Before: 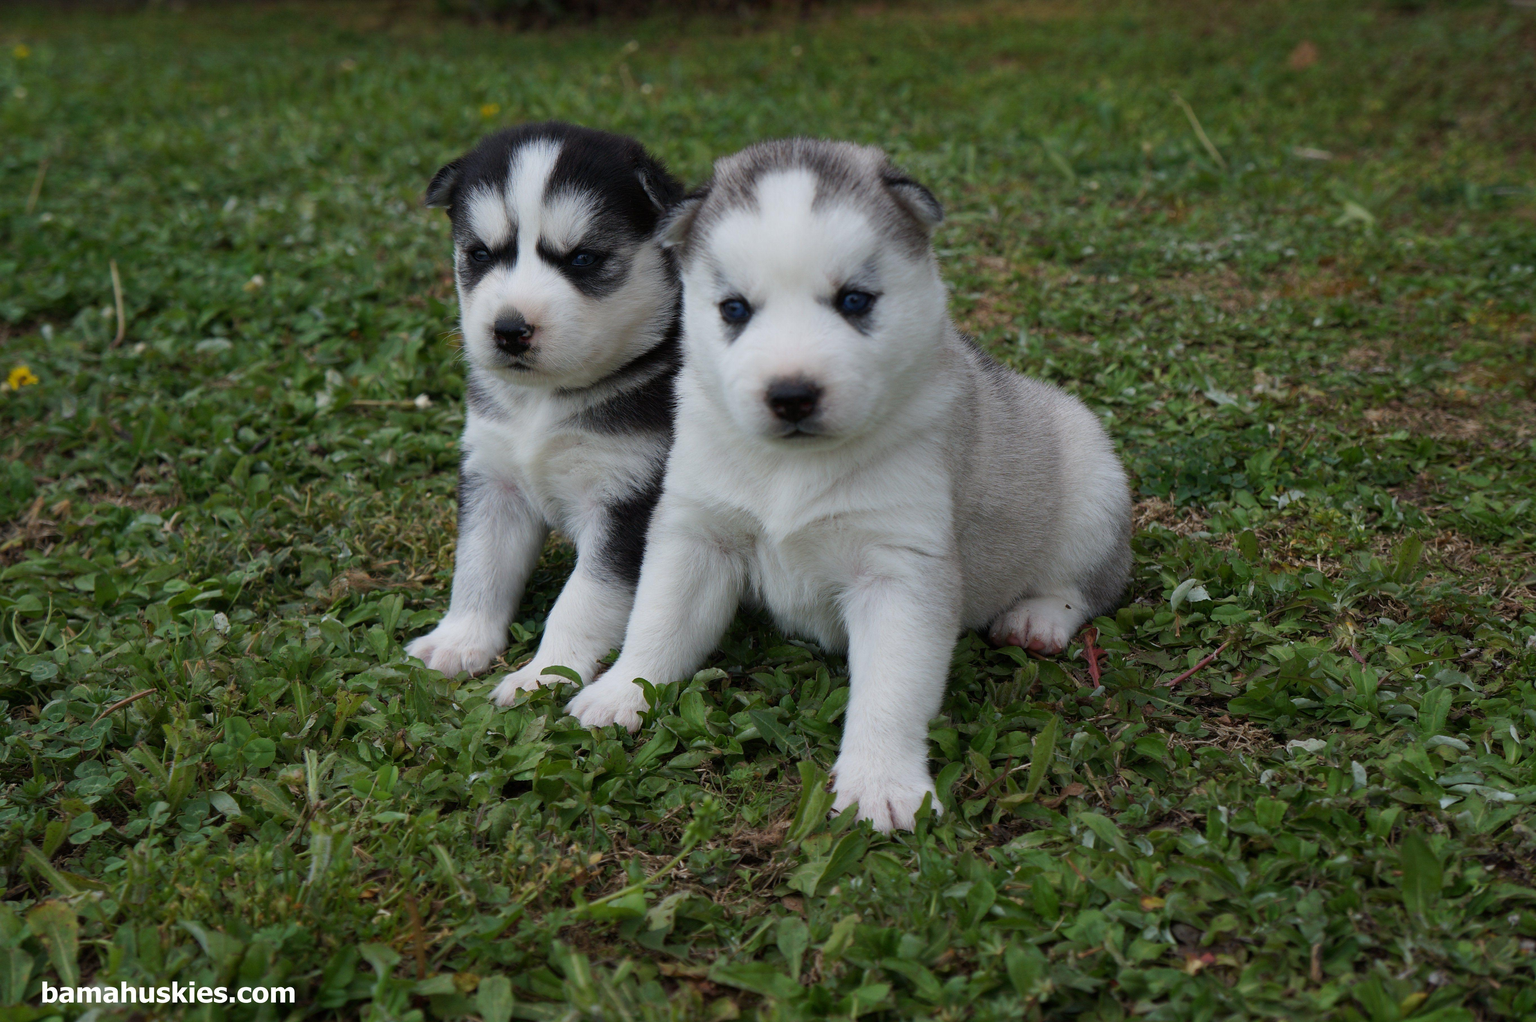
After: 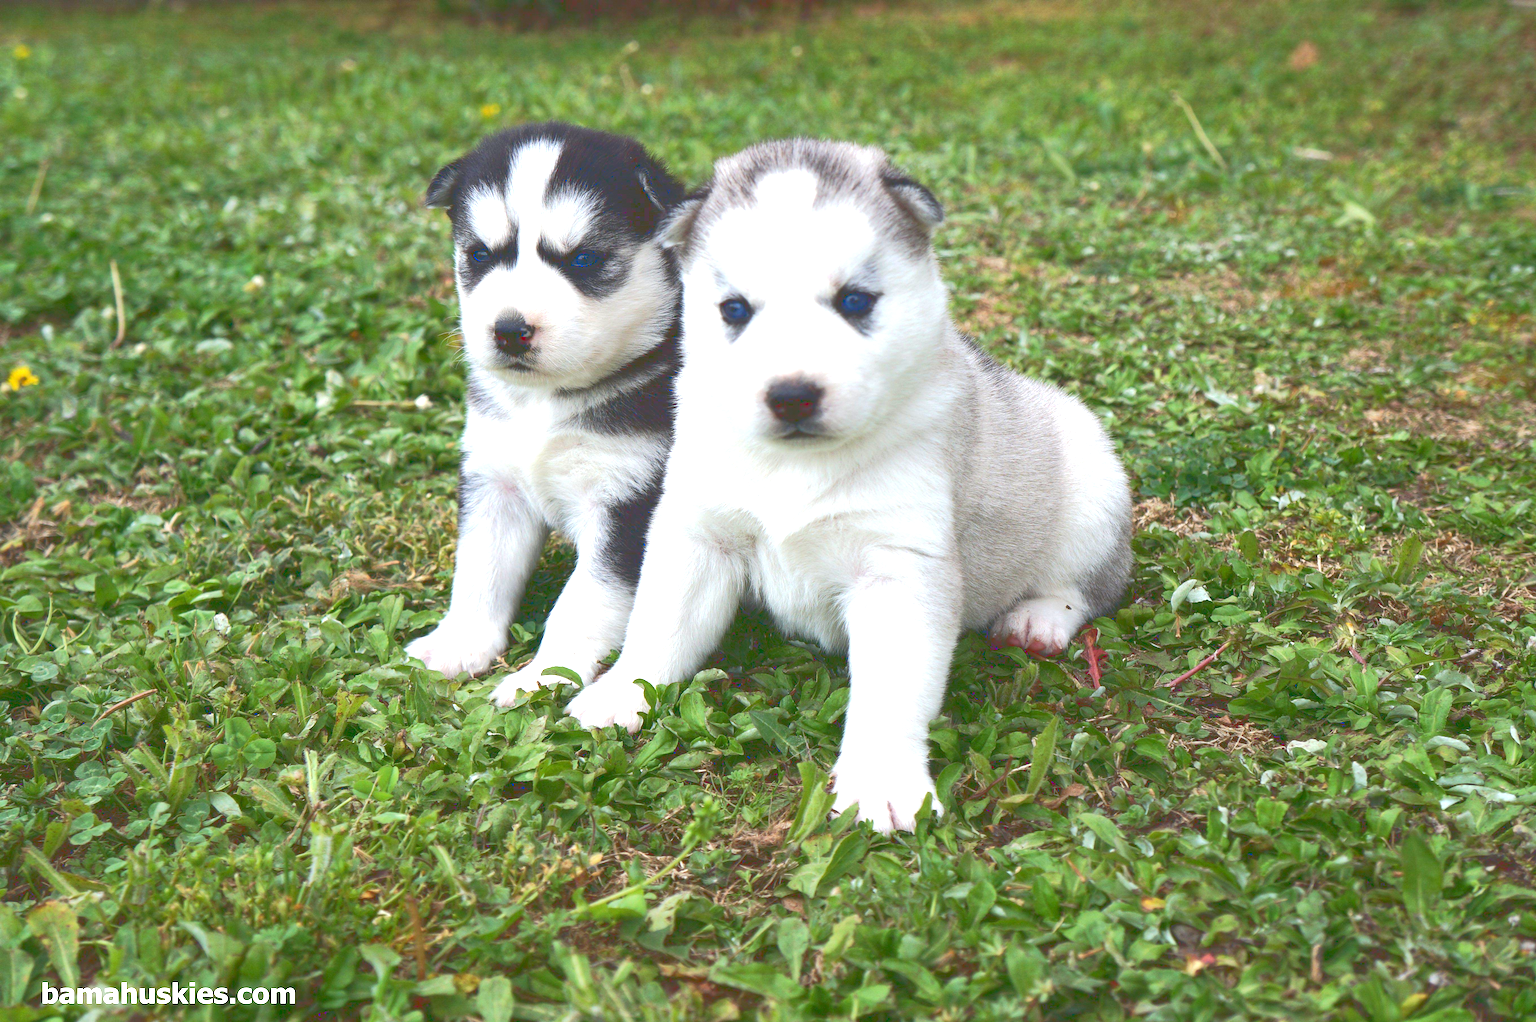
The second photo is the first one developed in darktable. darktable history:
tone curve: curves: ch0 [(0, 0) (0.003, 0.273) (0.011, 0.276) (0.025, 0.276) (0.044, 0.28) (0.069, 0.283) (0.1, 0.288) (0.136, 0.293) (0.177, 0.302) (0.224, 0.321) (0.277, 0.349) (0.335, 0.393) (0.399, 0.448) (0.468, 0.51) (0.543, 0.589) (0.623, 0.677) (0.709, 0.761) (0.801, 0.839) (0.898, 0.909) (1, 1)], color space Lab, linked channels, preserve colors none
exposure: black level correction 0, exposure 1.587 EV, compensate highlight preservation false
